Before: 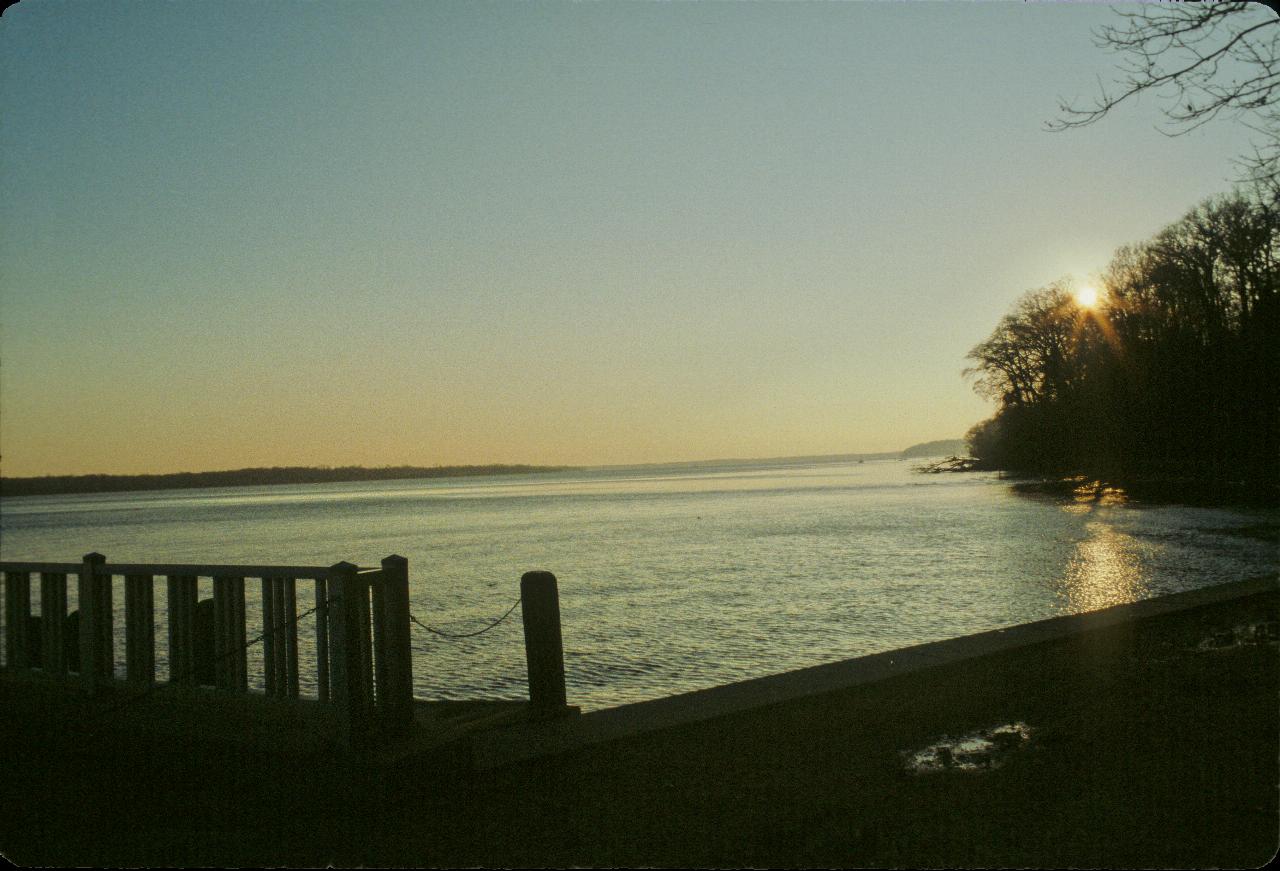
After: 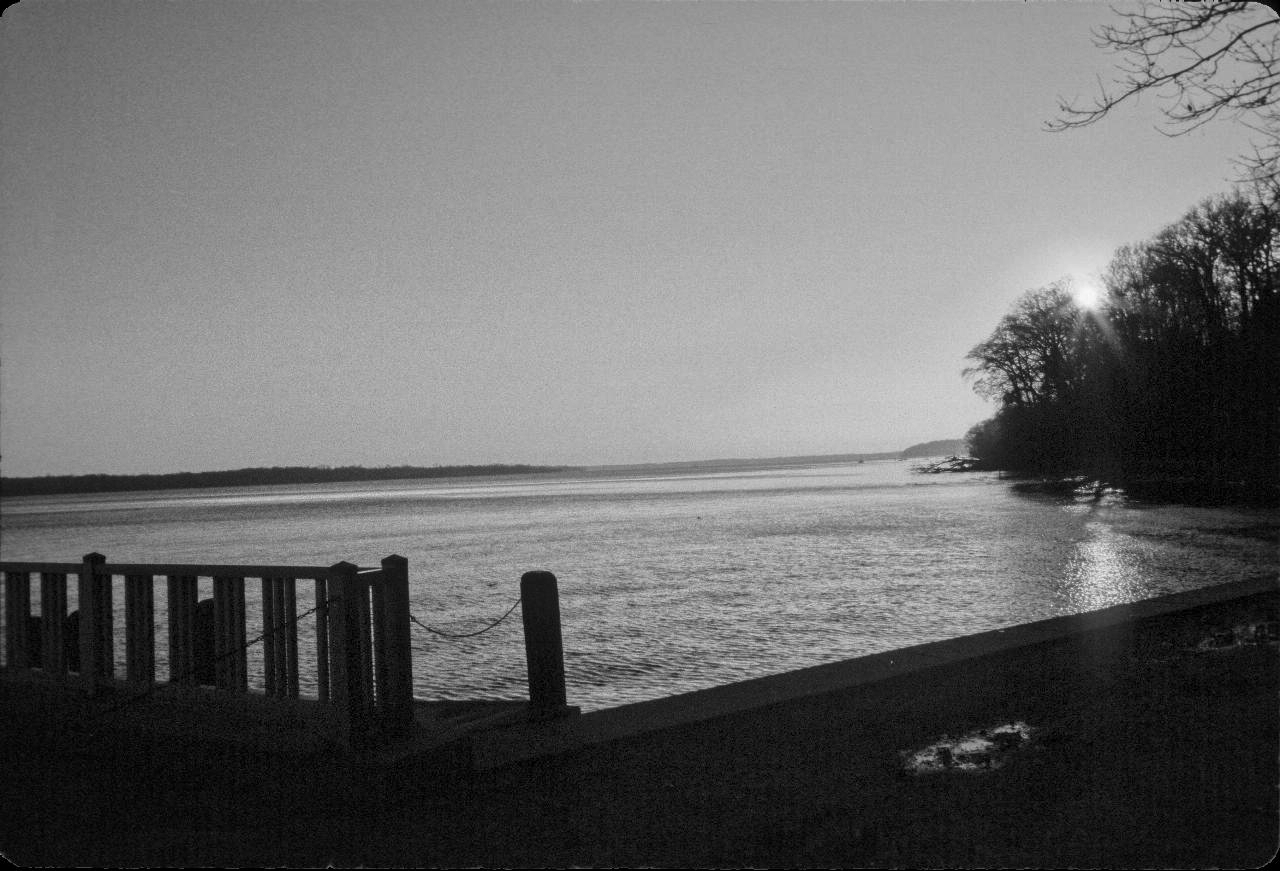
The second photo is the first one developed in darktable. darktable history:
local contrast: mode bilateral grid, contrast 20, coarseness 50, detail 141%, midtone range 0.2
monochrome: on, module defaults
